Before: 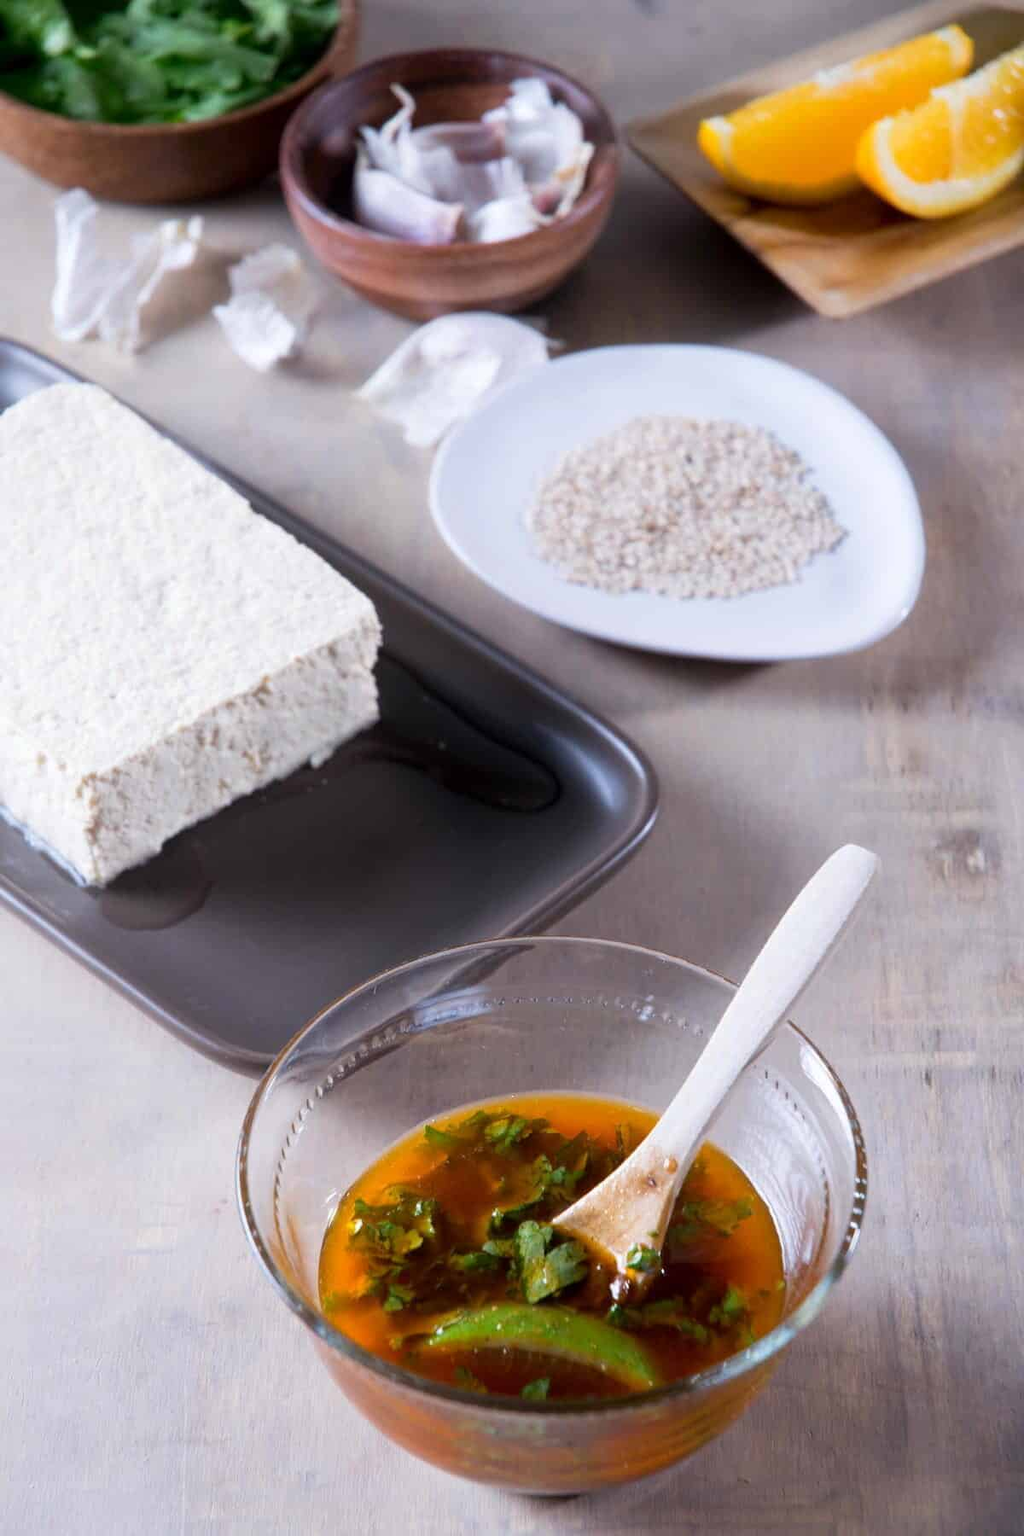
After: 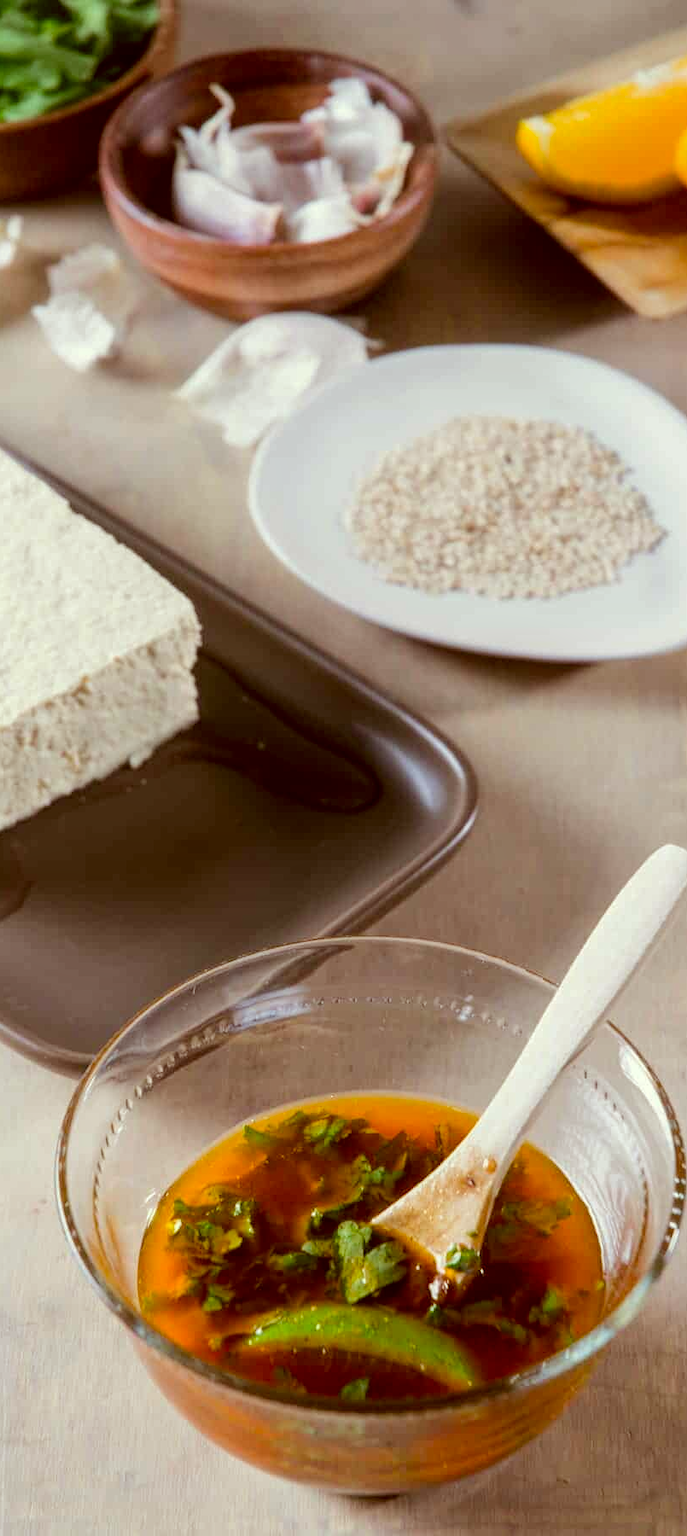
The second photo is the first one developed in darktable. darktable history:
color balance rgb: shadows lift › chroma 1.03%, shadows lift › hue 28.03°, perceptual saturation grading › global saturation 0.376%, perceptual brilliance grading › mid-tones 10.628%, perceptual brilliance grading › shadows 15.017%
color correction: highlights a* -5.38, highlights b* 9.8, shadows a* 9.22, shadows b* 24.52
crop and rotate: left 17.722%, right 15.073%
local contrast: on, module defaults
exposure: exposure -0.139 EV, compensate exposure bias true, compensate highlight preservation false
